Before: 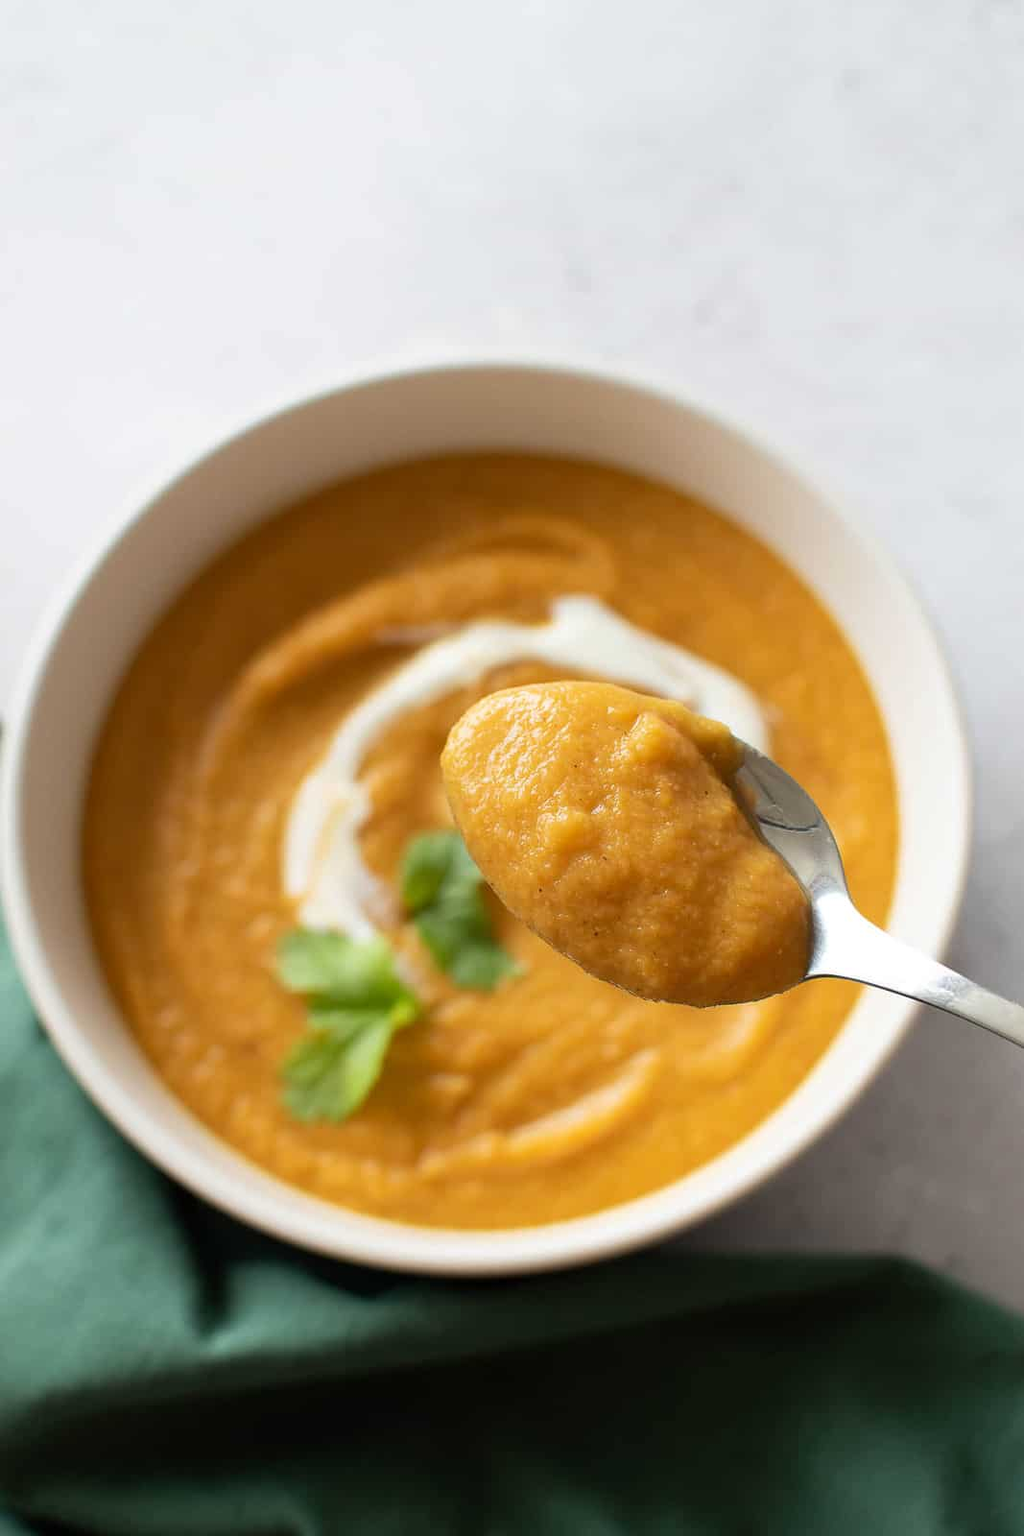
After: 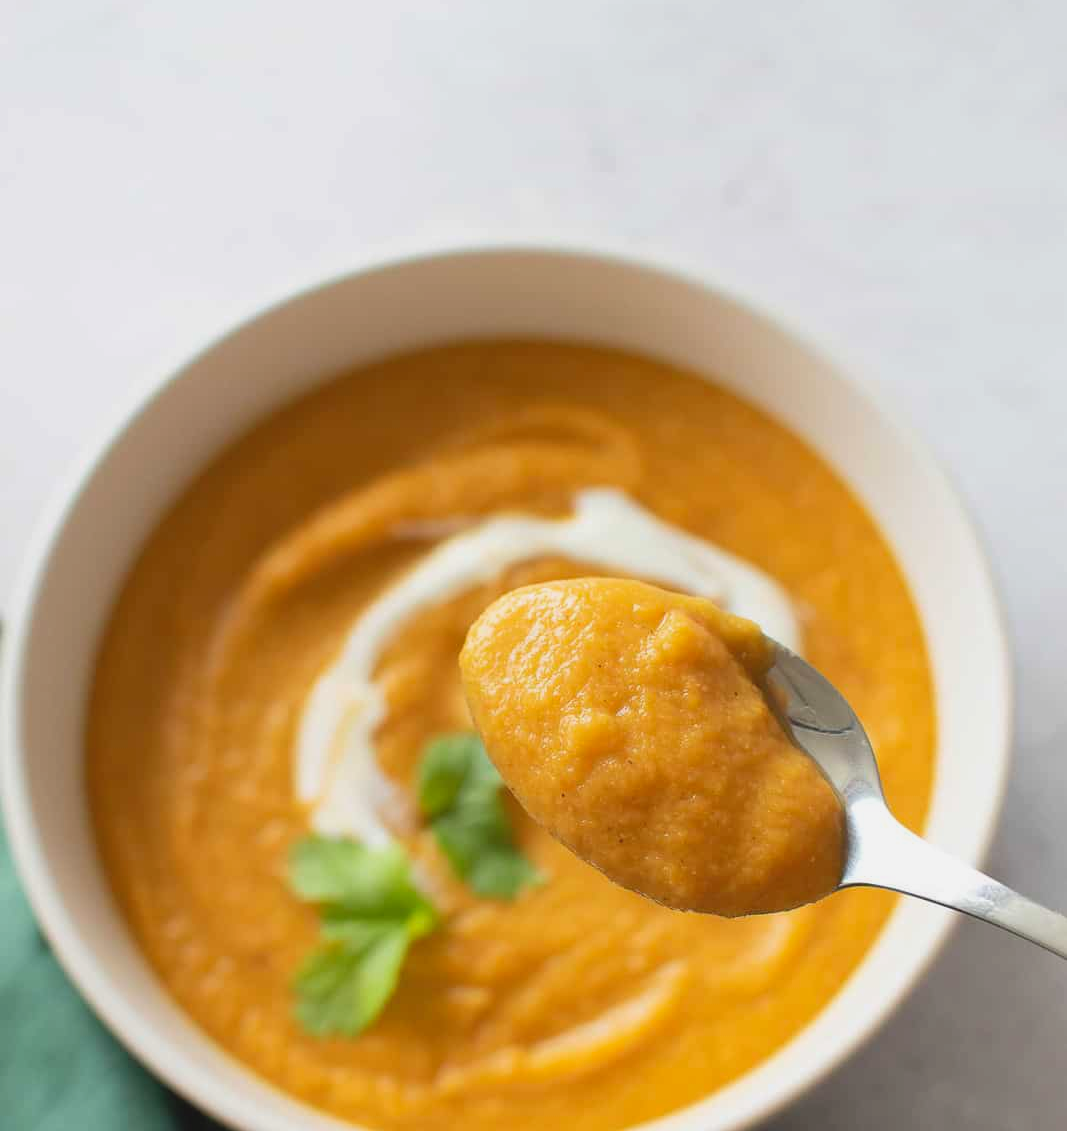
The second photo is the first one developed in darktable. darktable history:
crop and rotate: top 8.293%, bottom 20.996%
contrast brightness saturation: contrast -0.1, brightness 0.05, saturation 0.08
